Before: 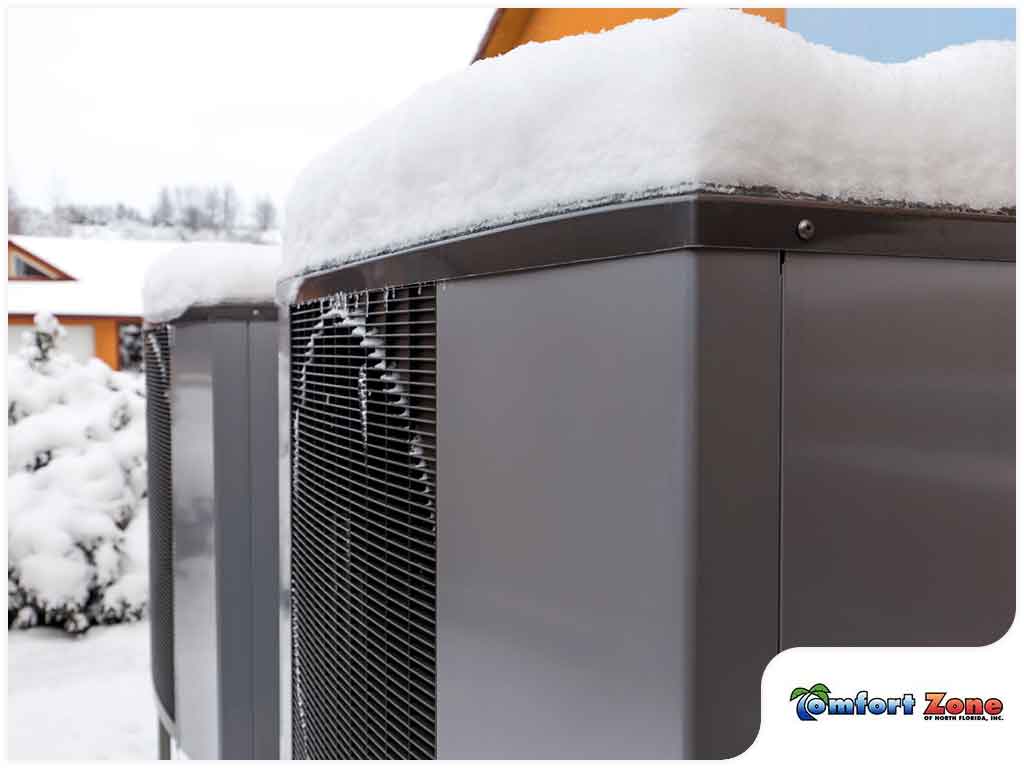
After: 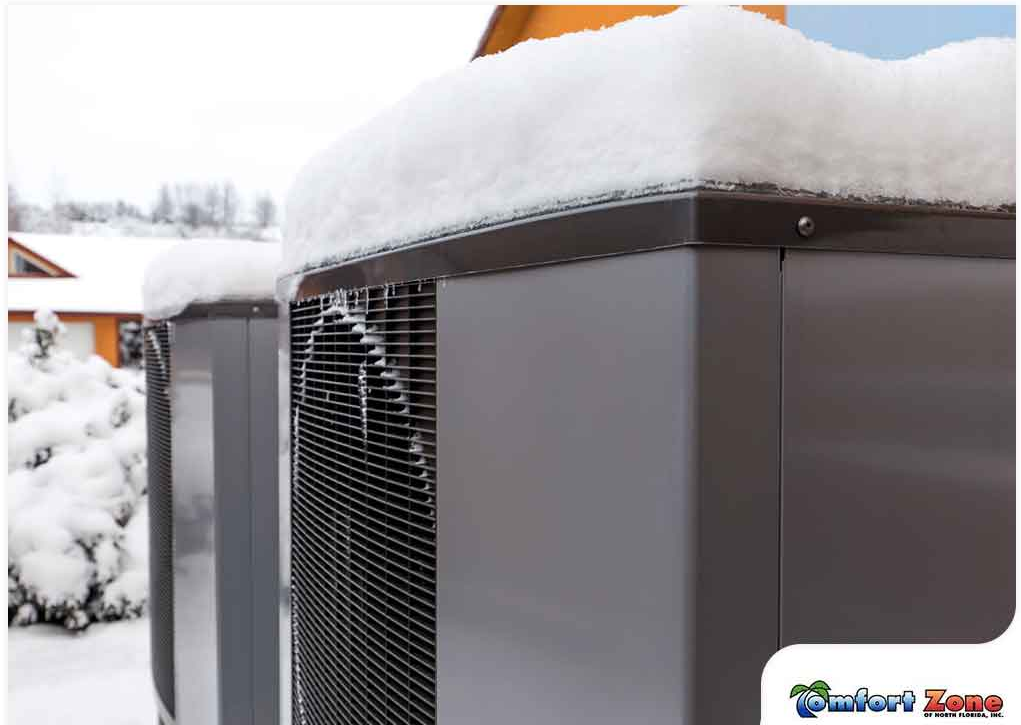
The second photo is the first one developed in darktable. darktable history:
crop: top 0.448%, right 0.264%, bottom 5.045%
white balance: red 1, blue 1
